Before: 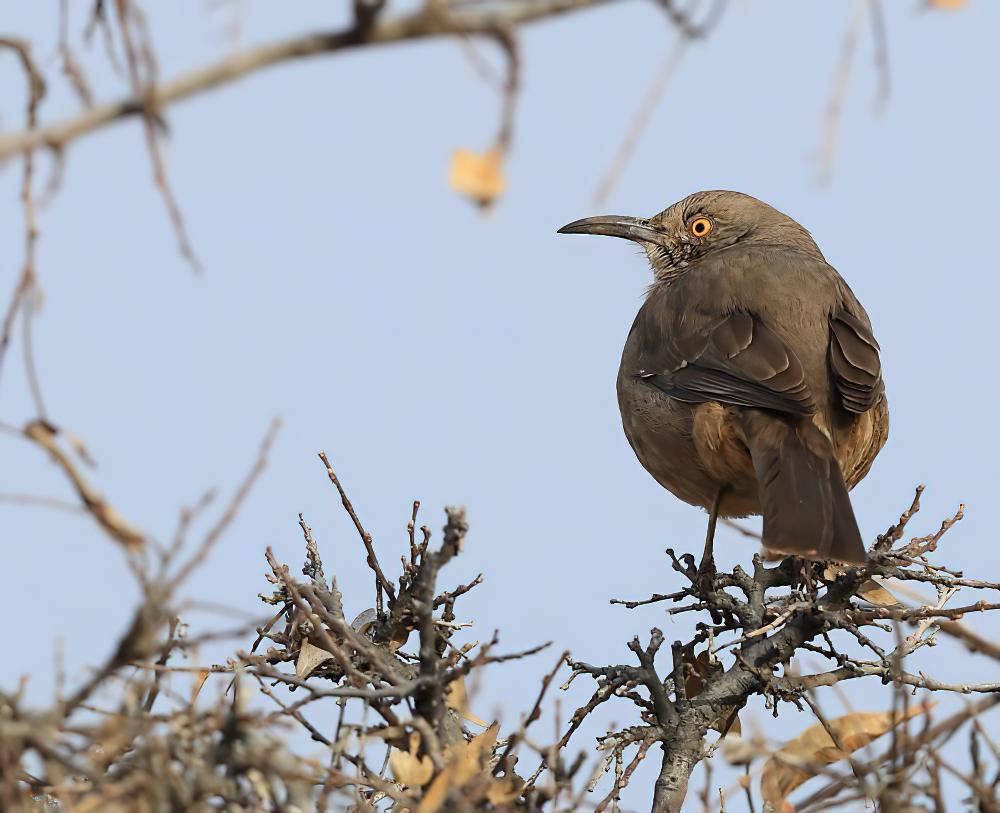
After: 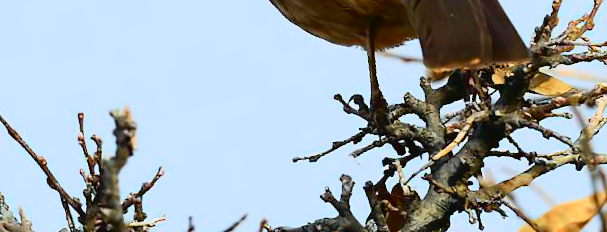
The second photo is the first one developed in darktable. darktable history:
velvia: on, module defaults
crop and rotate: left 35.509%, top 50.238%, bottom 4.934%
rotate and perspective: rotation -14.8°, crop left 0.1, crop right 0.903, crop top 0.25, crop bottom 0.748
tone curve: curves: ch0 [(0, 0.021) (0.148, 0.076) (0.232, 0.191) (0.398, 0.423) (0.572, 0.672) (0.705, 0.812) (0.877, 0.931) (0.99, 0.987)]; ch1 [(0, 0) (0.377, 0.325) (0.493, 0.486) (0.508, 0.502) (0.515, 0.514) (0.554, 0.586) (0.623, 0.658) (0.701, 0.704) (0.778, 0.751) (1, 1)]; ch2 [(0, 0) (0.431, 0.398) (0.485, 0.486) (0.495, 0.498) (0.511, 0.507) (0.58, 0.66) (0.679, 0.757) (0.749, 0.829) (1, 0.991)], color space Lab, independent channels
